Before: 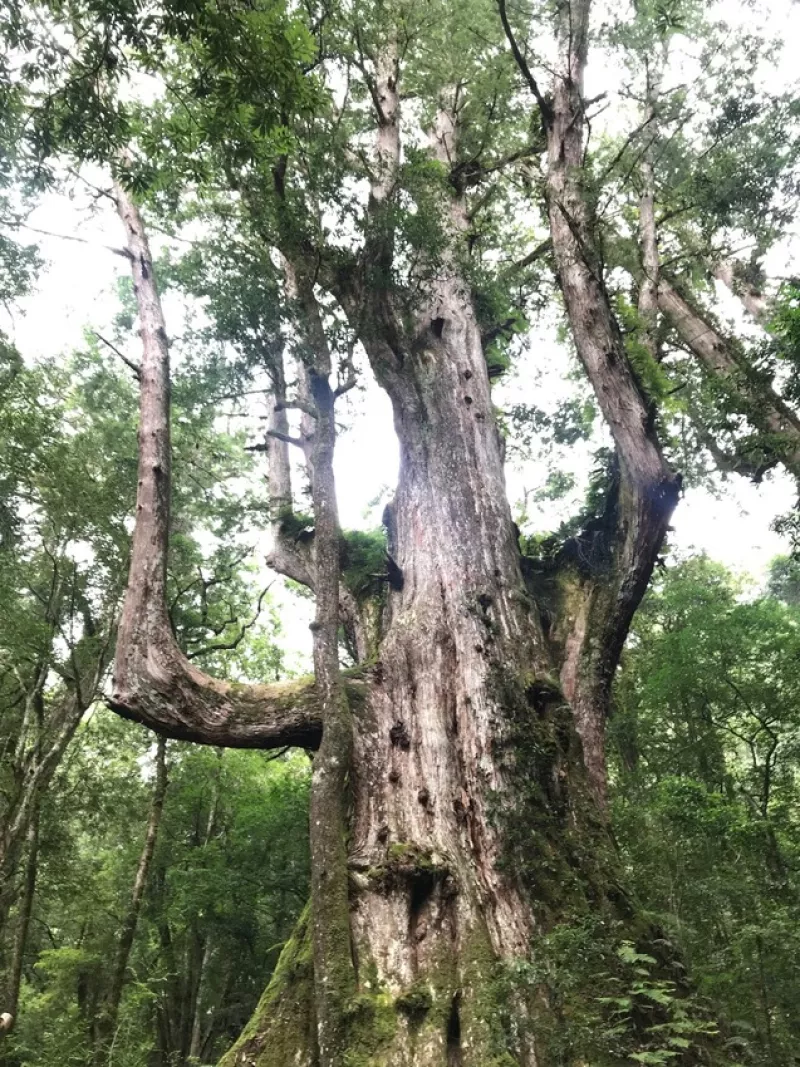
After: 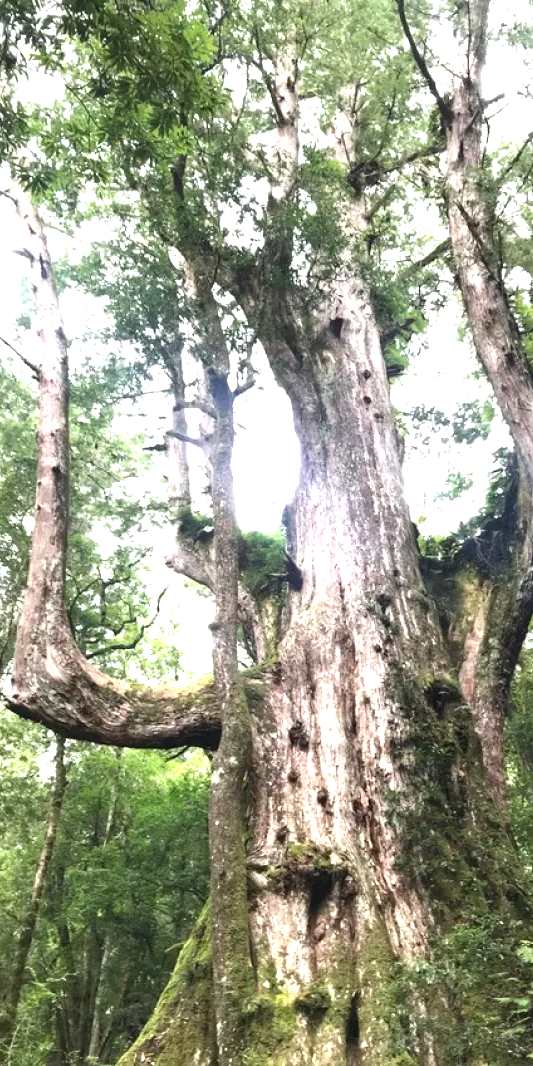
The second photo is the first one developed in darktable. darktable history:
crop and rotate: left 12.673%, right 20.66%
exposure: black level correction 0, exposure 0.953 EV, compensate exposure bias true, compensate highlight preservation false
